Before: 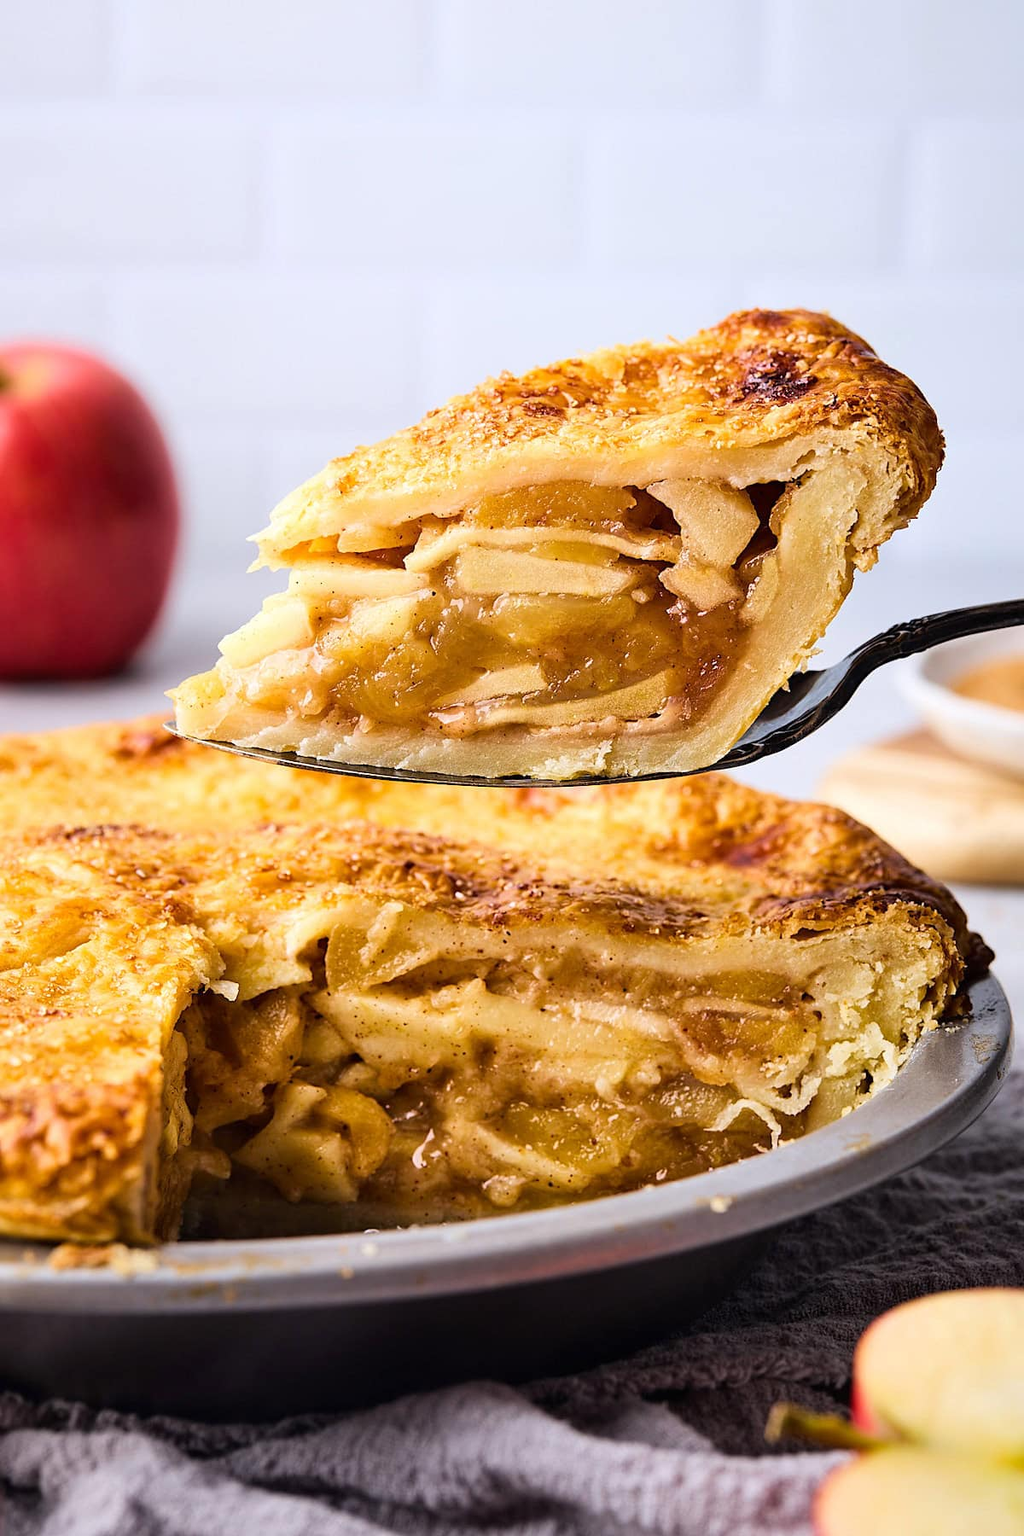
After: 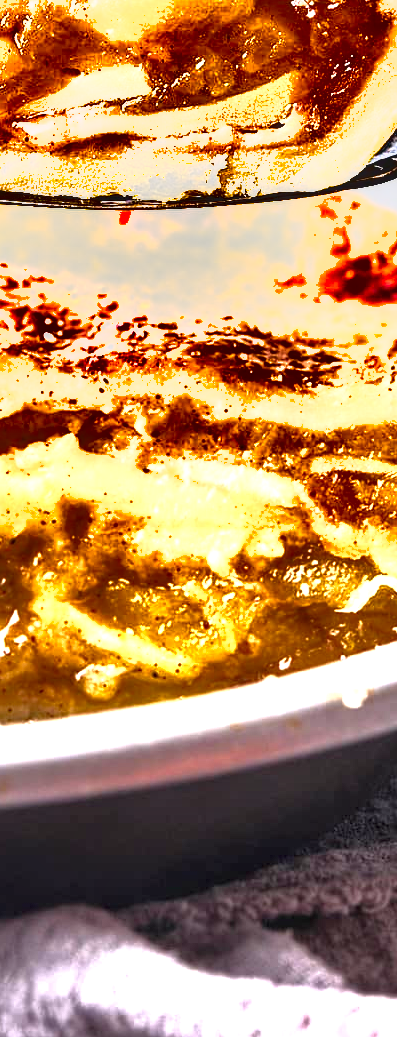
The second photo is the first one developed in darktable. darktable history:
crop: left 40.914%, top 39.658%, right 25.971%, bottom 2.719%
shadows and highlights: soften with gaussian
contrast brightness saturation: saturation 0.12
exposure: black level correction 0, exposure 1.476 EV, compensate exposure bias true, compensate highlight preservation false
tone curve: curves: ch0 [(0, 0) (0.077, 0.082) (0.765, 0.73) (1, 1)], color space Lab, independent channels, preserve colors none
local contrast: on, module defaults
tone equalizer: -8 EV -0.001 EV, -7 EV 0.003 EV, -6 EV -0.003 EV, -5 EV -0.002 EV, -4 EV -0.081 EV, -3 EV -0.214 EV, -2 EV -0.286 EV, -1 EV 0.092 EV, +0 EV 0.295 EV, edges refinement/feathering 500, mask exposure compensation -1.57 EV, preserve details no
